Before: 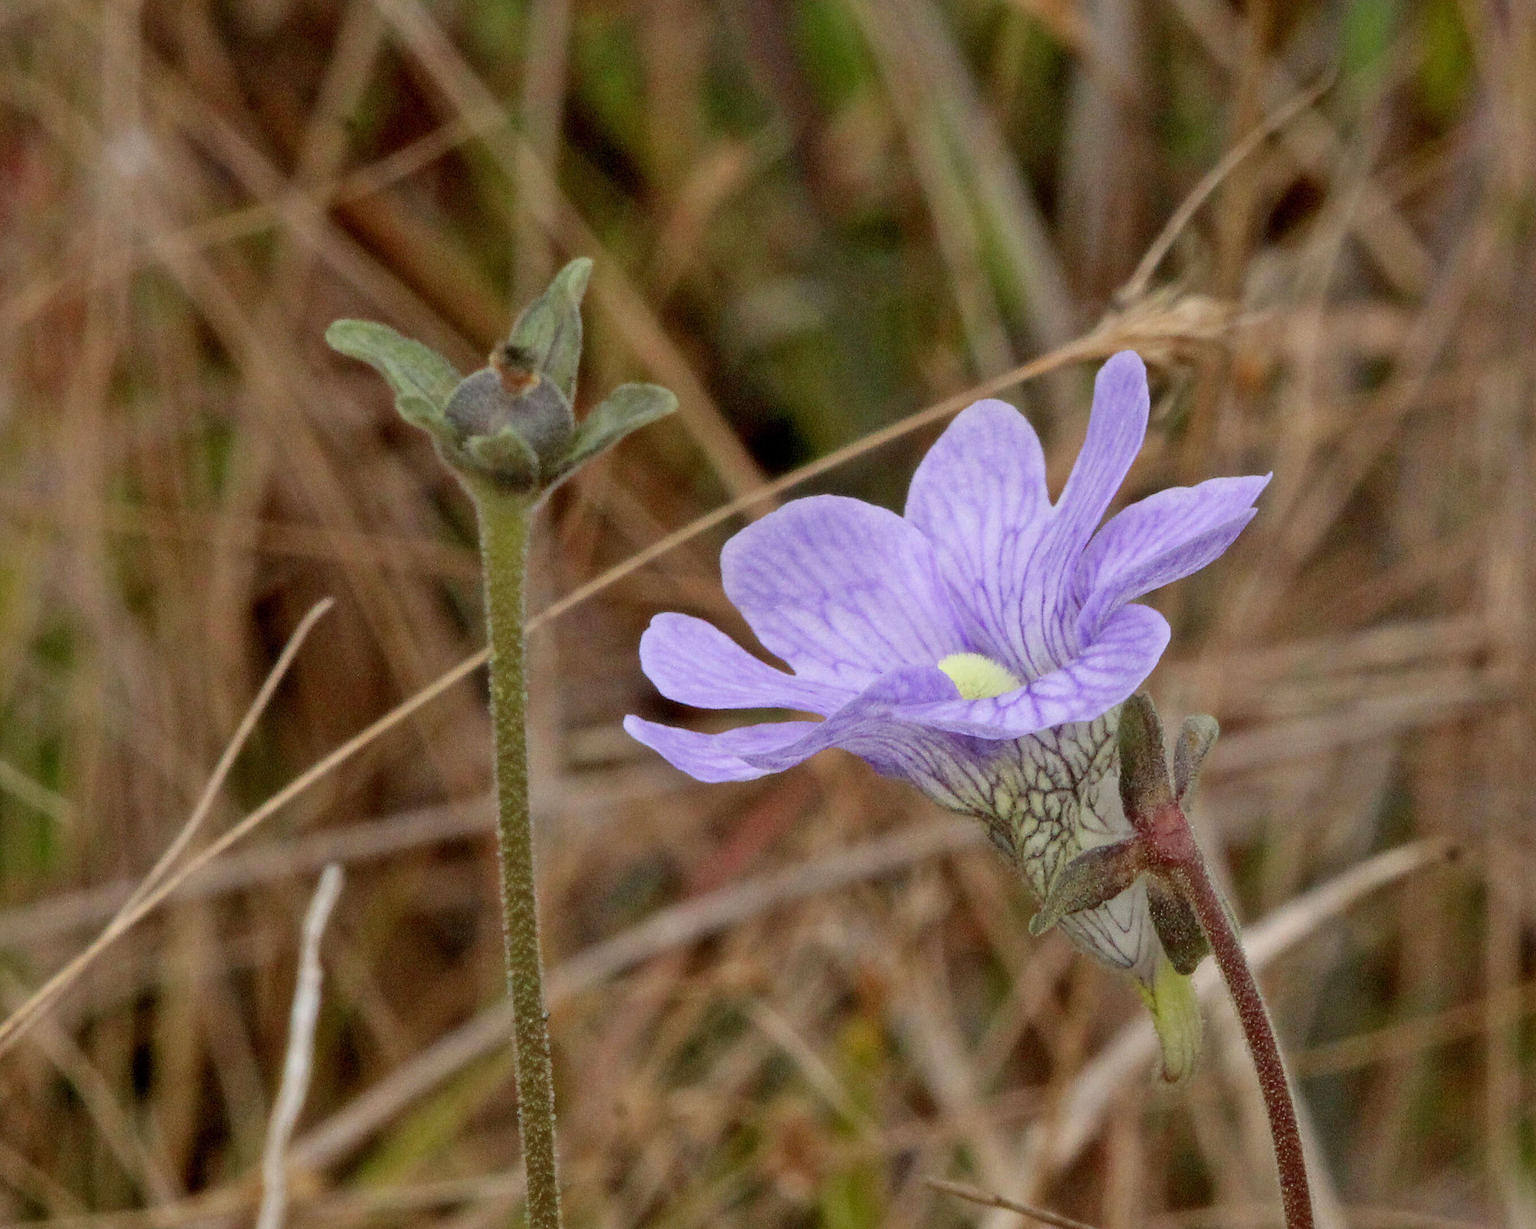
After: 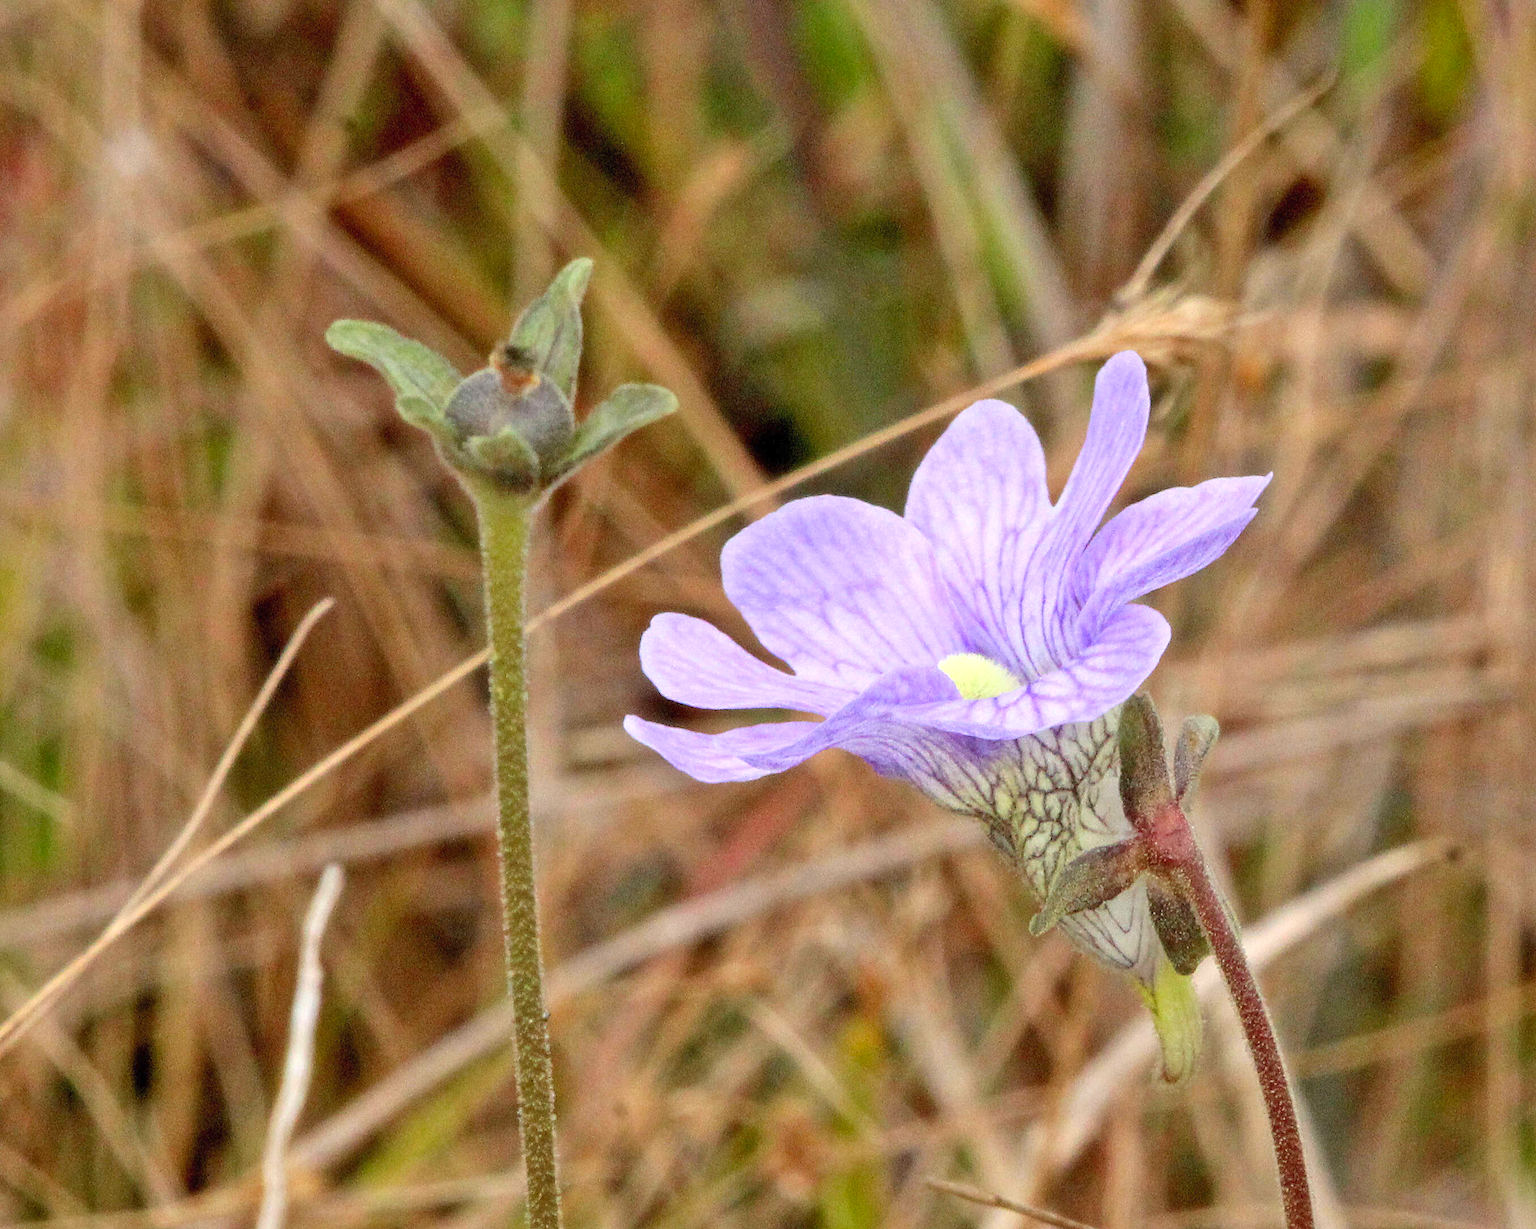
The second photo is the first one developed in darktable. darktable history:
exposure: exposure 0.6 EV, compensate highlight preservation false
contrast brightness saturation: contrast 0.07, brightness 0.08, saturation 0.18
